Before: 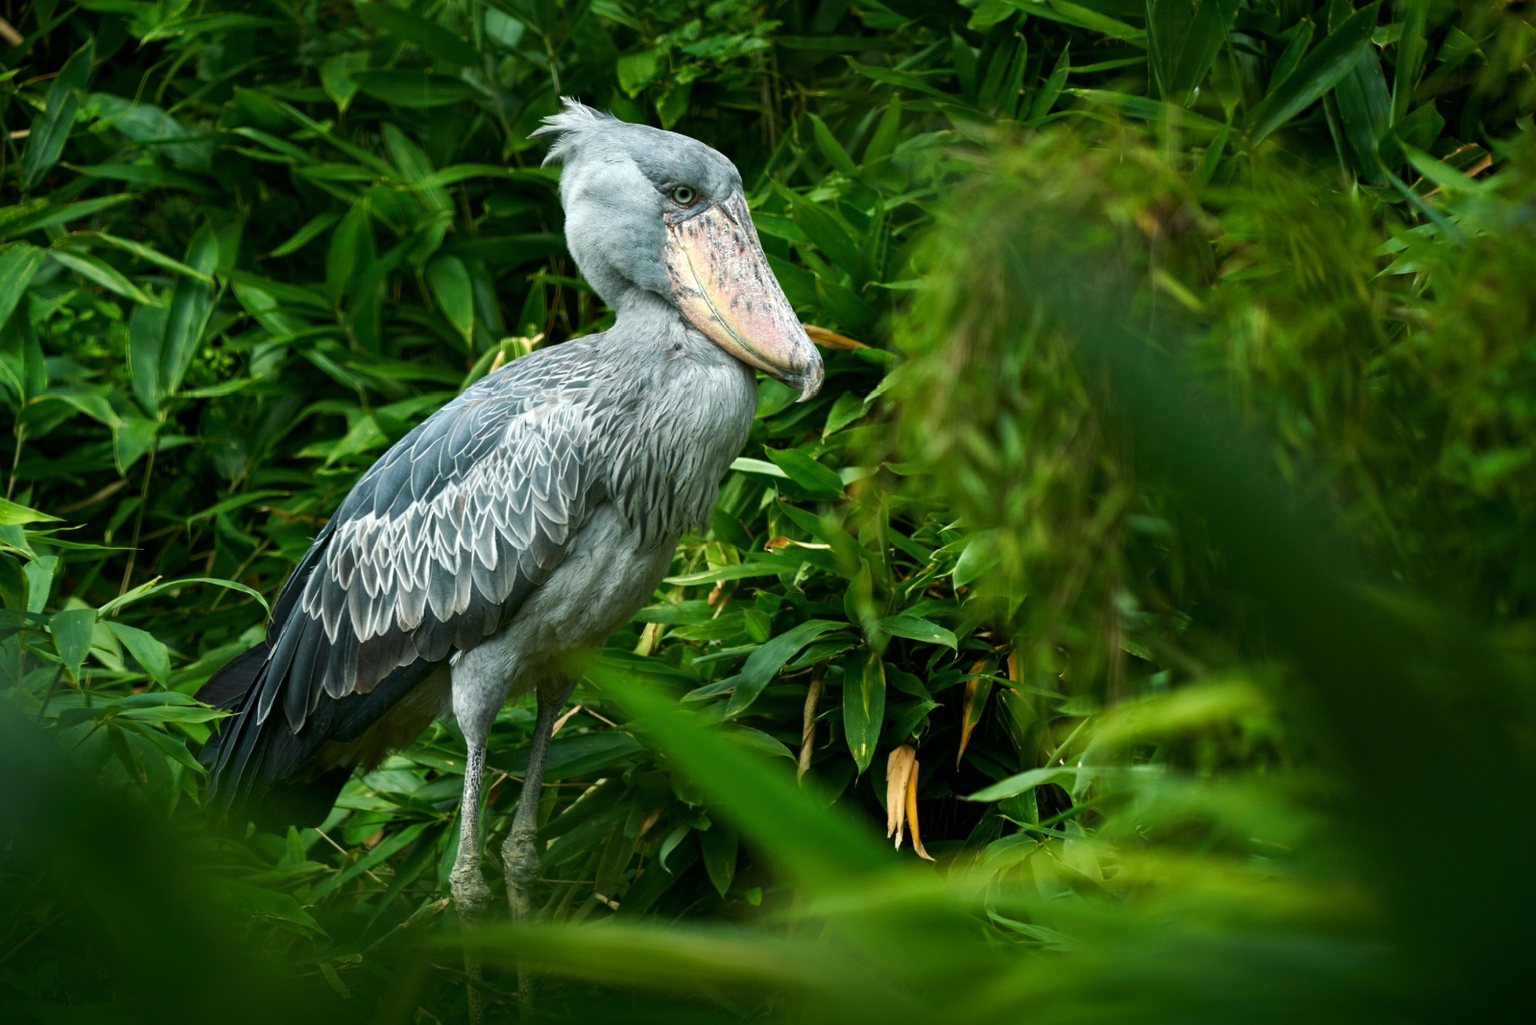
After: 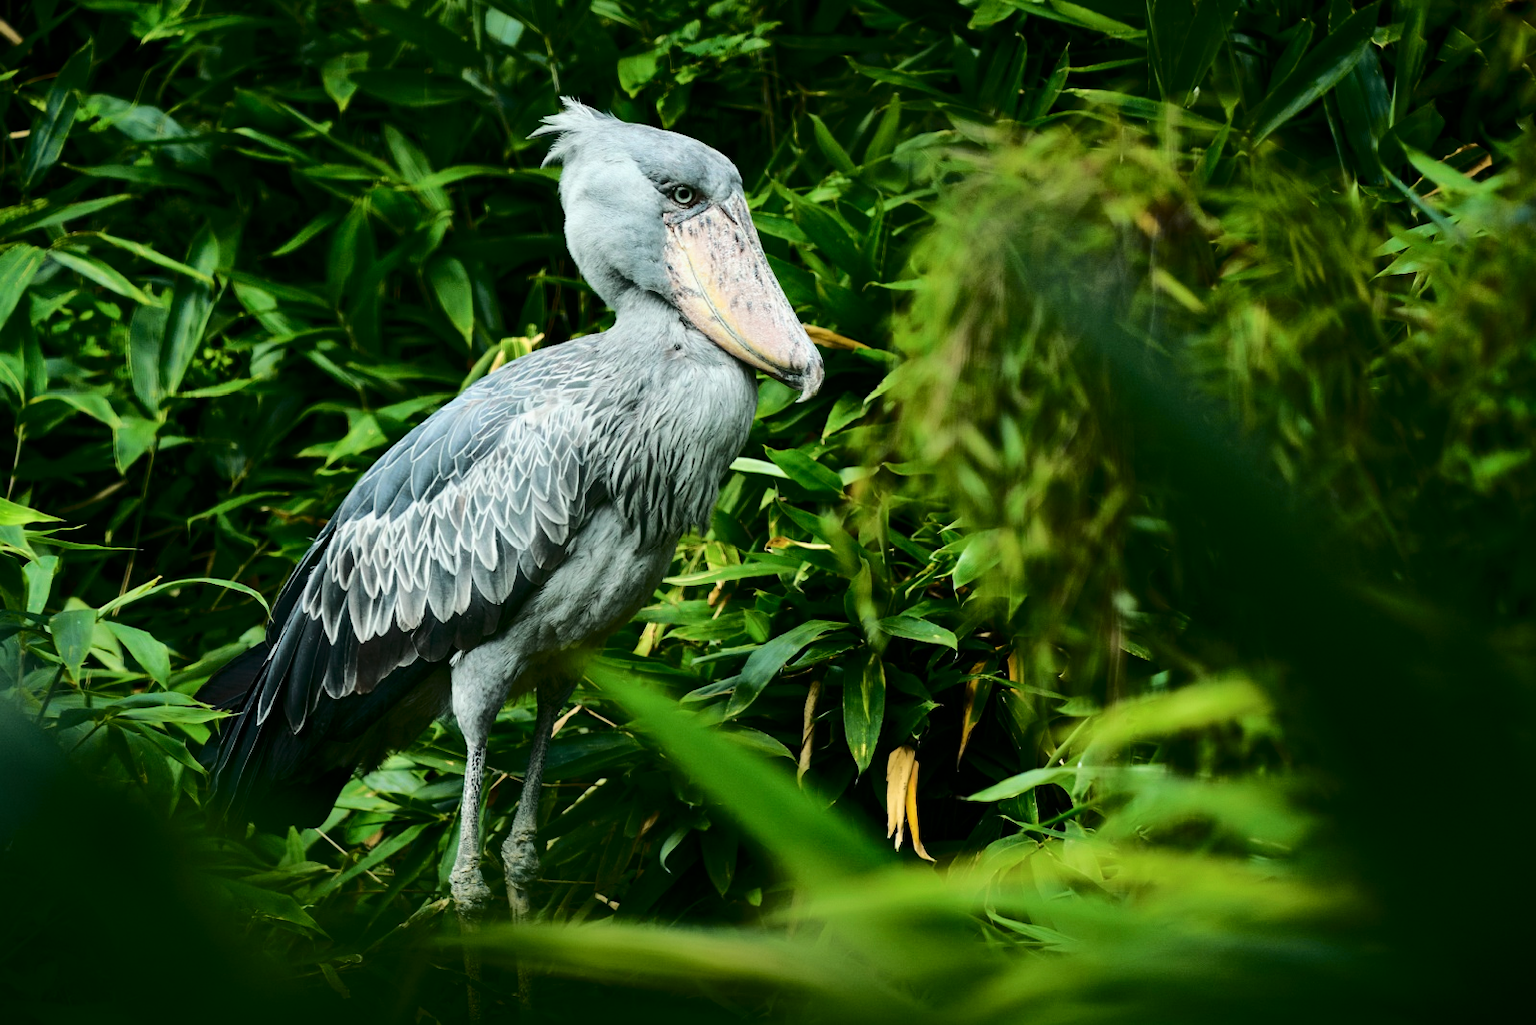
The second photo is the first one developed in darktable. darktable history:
tone curve: curves: ch0 [(0, 0) (0.094, 0.039) (0.243, 0.155) (0.411, 0.482) (0.479, 0.583) (0.654, 0.742) (0.793, 0.851) (0.994, 0.974)]; ch1 [(0, 0) (0.161, 0.092) (0.35, 0.33) (0.392, 0.392) (0.456, 0.456) (0.505, 0.502) (0.537, 0.518) (0.553, 0.53) (0.573, 0.569) (0.718, 0.718) (1, 1)]; ch2 [(0, 0) (0.346, 0.362) (0.411, 0.412) (0.502, 0.502) (0.531, 0.521) (0.576, 0.553) (0.615, 0.621) (1, 1)], color space Lab, independent channels, preserve colors none
